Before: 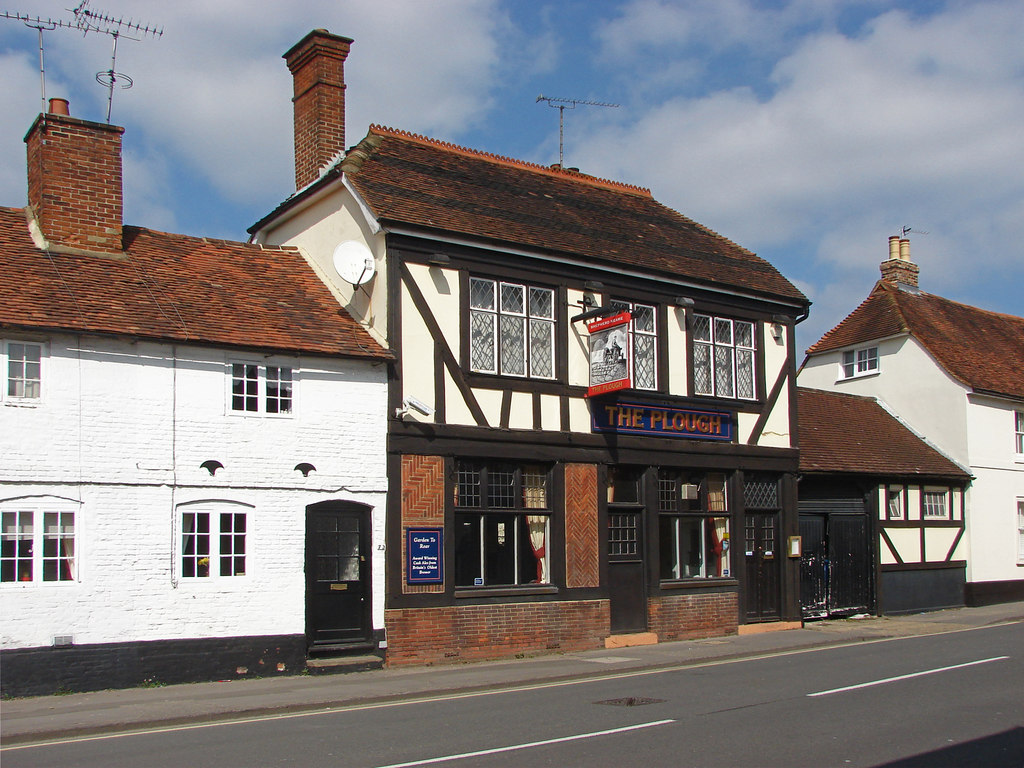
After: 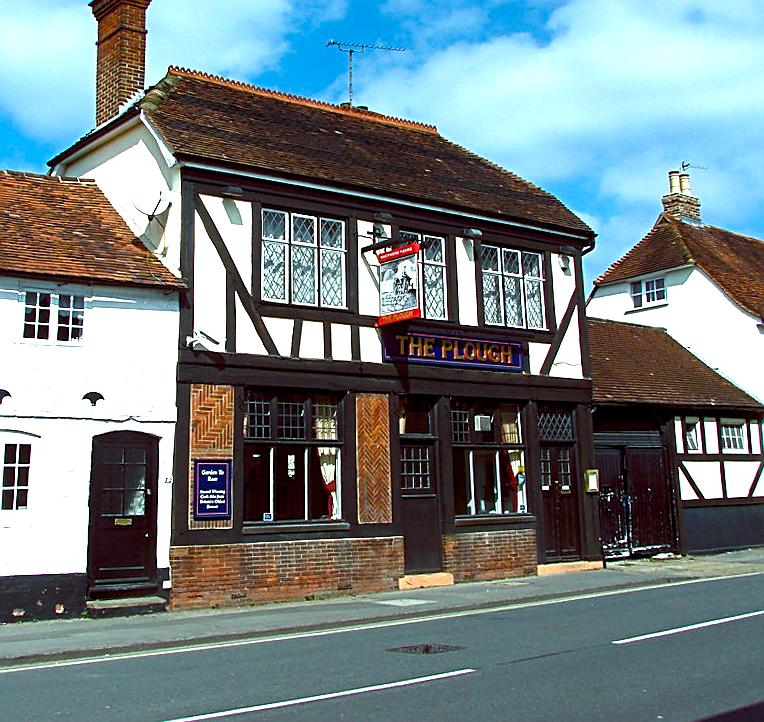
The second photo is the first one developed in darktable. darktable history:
rotate and perspective: rotation 0.215°, lens shift (vertical) -0.139, crop left 0.069, crop right 0.939, crop top 0.002, crop bottom 0.996
sharpen: on, module defaults
color balance rgb: shadows lift › luminance -7.7%, shadows lift › chroma 2.13%, shadows lift › hue 200.79°, power › luminance -7.77%, power › chroma 2.27%, power › hue 220.69°, highlights gain › luminance 15.15%, highlights gain › chroma 4%, highlights gain › hue 209.35°, global offset › luminance -0.21%, global offset › chroma 0.27%, perceptual saturation grading › global saturation 24.42%, perceptual saturation grading › highlights -24.42%, perceptual saturation grading › mid-tones 24.42%, perceptual saturation grading › shadows 40%, perceptual brilliance grading › global brilliance -5%, perceptual brilliance grading › highlights 24.42%, perceptual brilliance grading › mid-tones 7%, perceptual brilliance grading › shadows -5%
exposure: exposure 0.3 EV, compensate highlight preservation false
crop and rotate: left 17.959%, top 5.771%, right 1.742%
